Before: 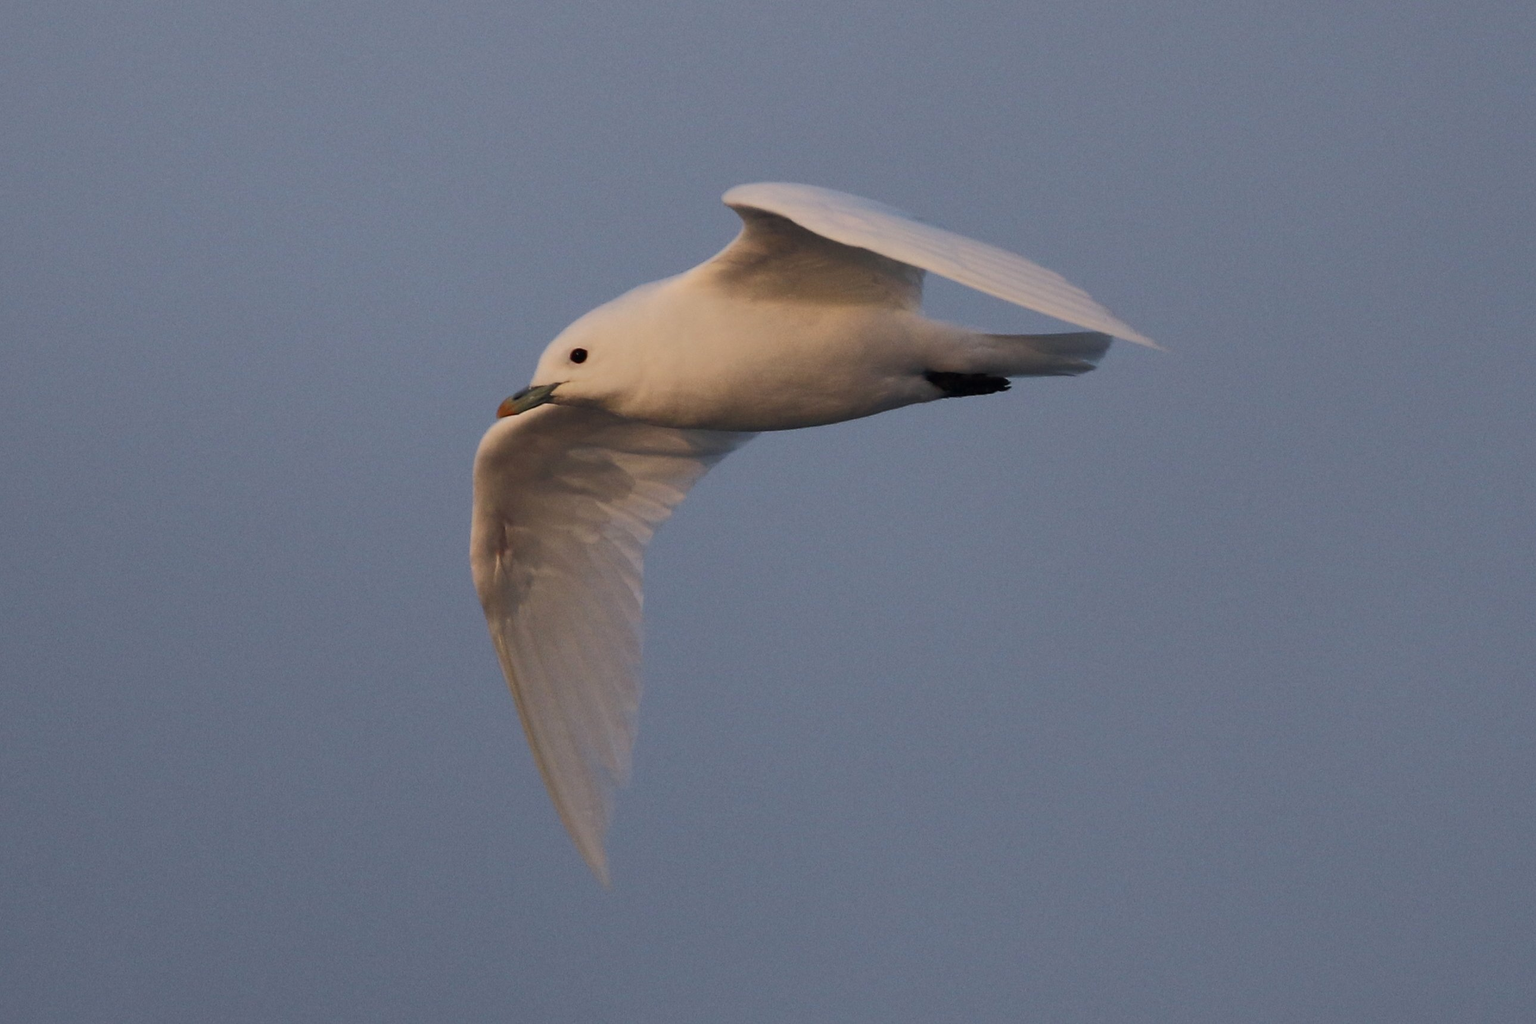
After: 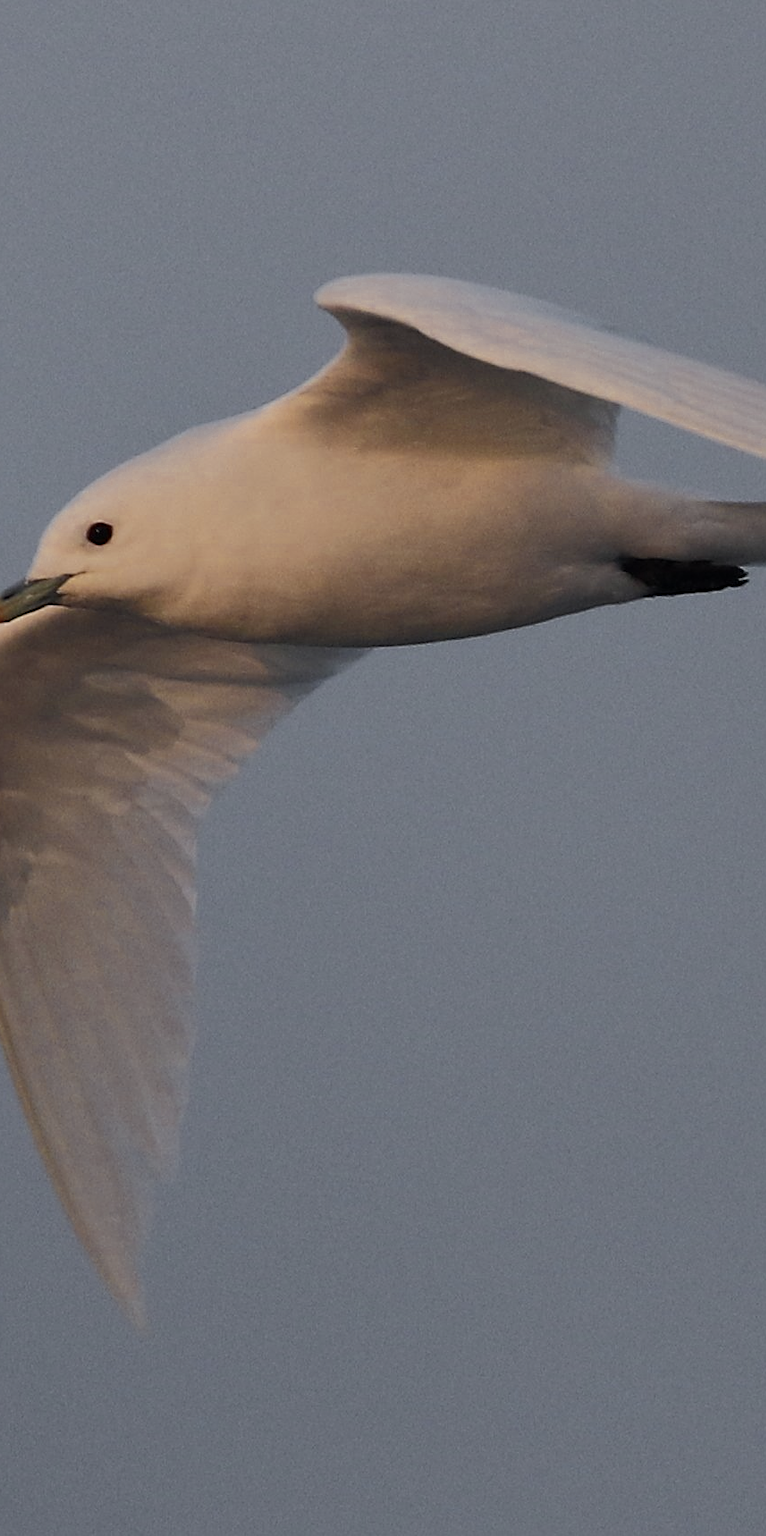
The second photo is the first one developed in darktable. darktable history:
shadows and highlights: shadows 30.63, highlights -63.22, shadows color adjustment 98%, highlights color adjustment 58.61%, soften with gaussian
color zones: curves: ch0 [(0.035, 0.242) (0.25, 0.5) (0.384, 0.214) (0.488, 0.255) (0.75, 0.5)]; ch1 [(0.063, 0.379) (0.25, 0.5) (0.354, 0.201) (0.489, 0.085) (0.729, 0.271)]; ch2 [(0.25, 0.5) (0.38, 0.517) (0.442, 0.51) (0.735, 0.456)]
crop: left 33.36%, right 33.36%
sharpen: on, module defaults
